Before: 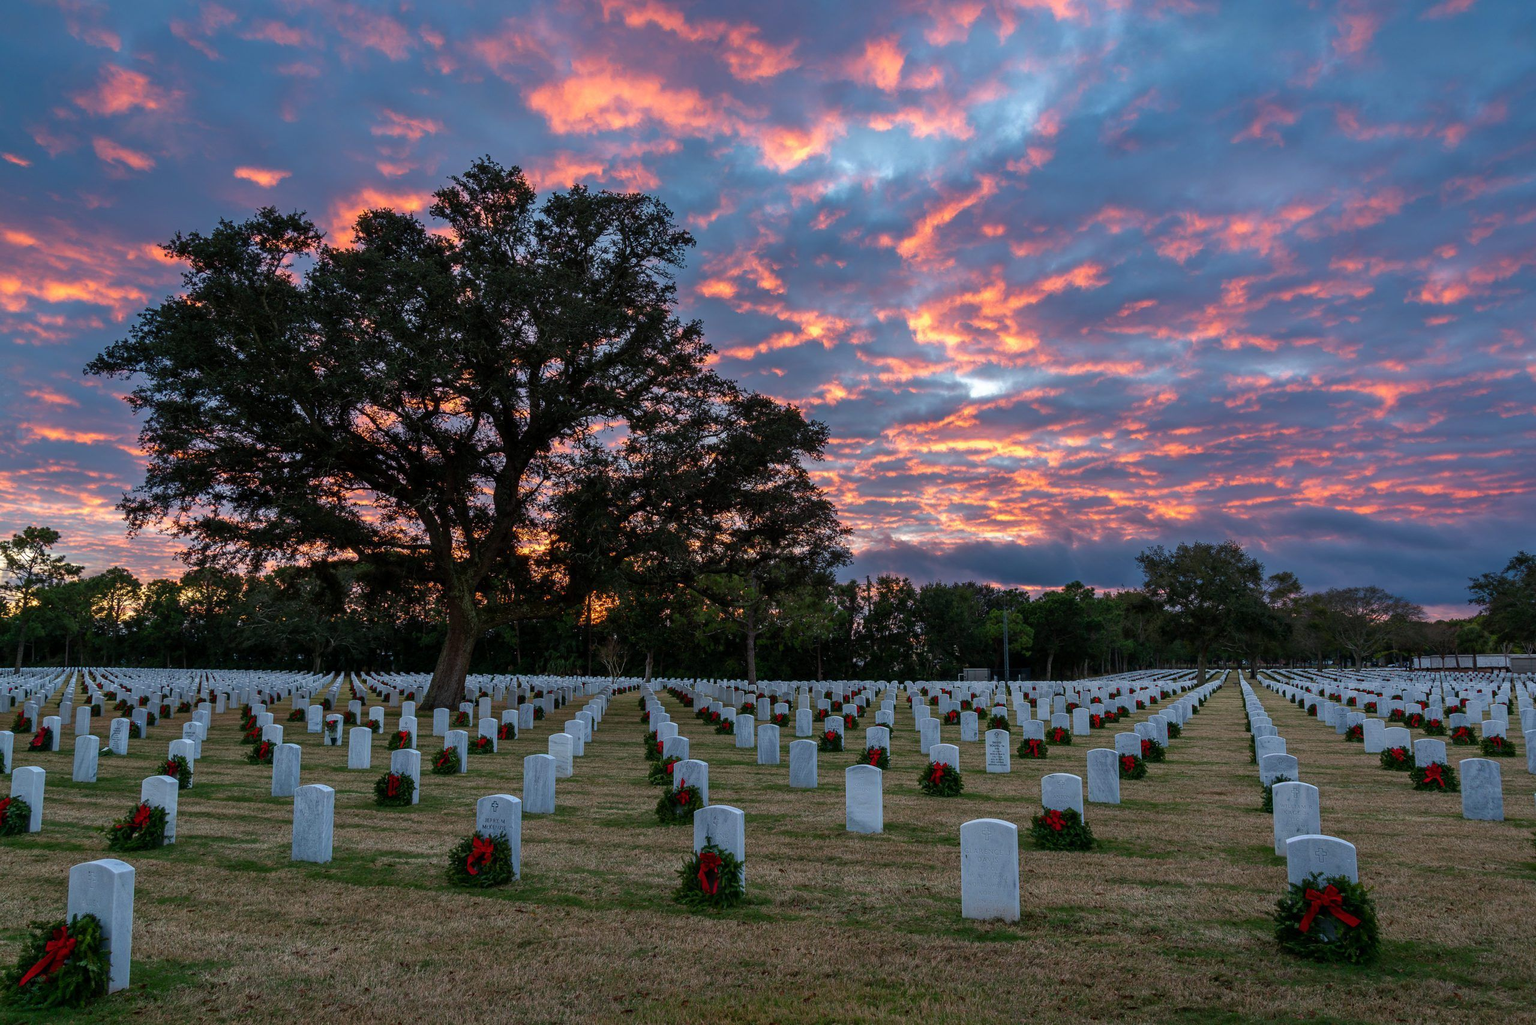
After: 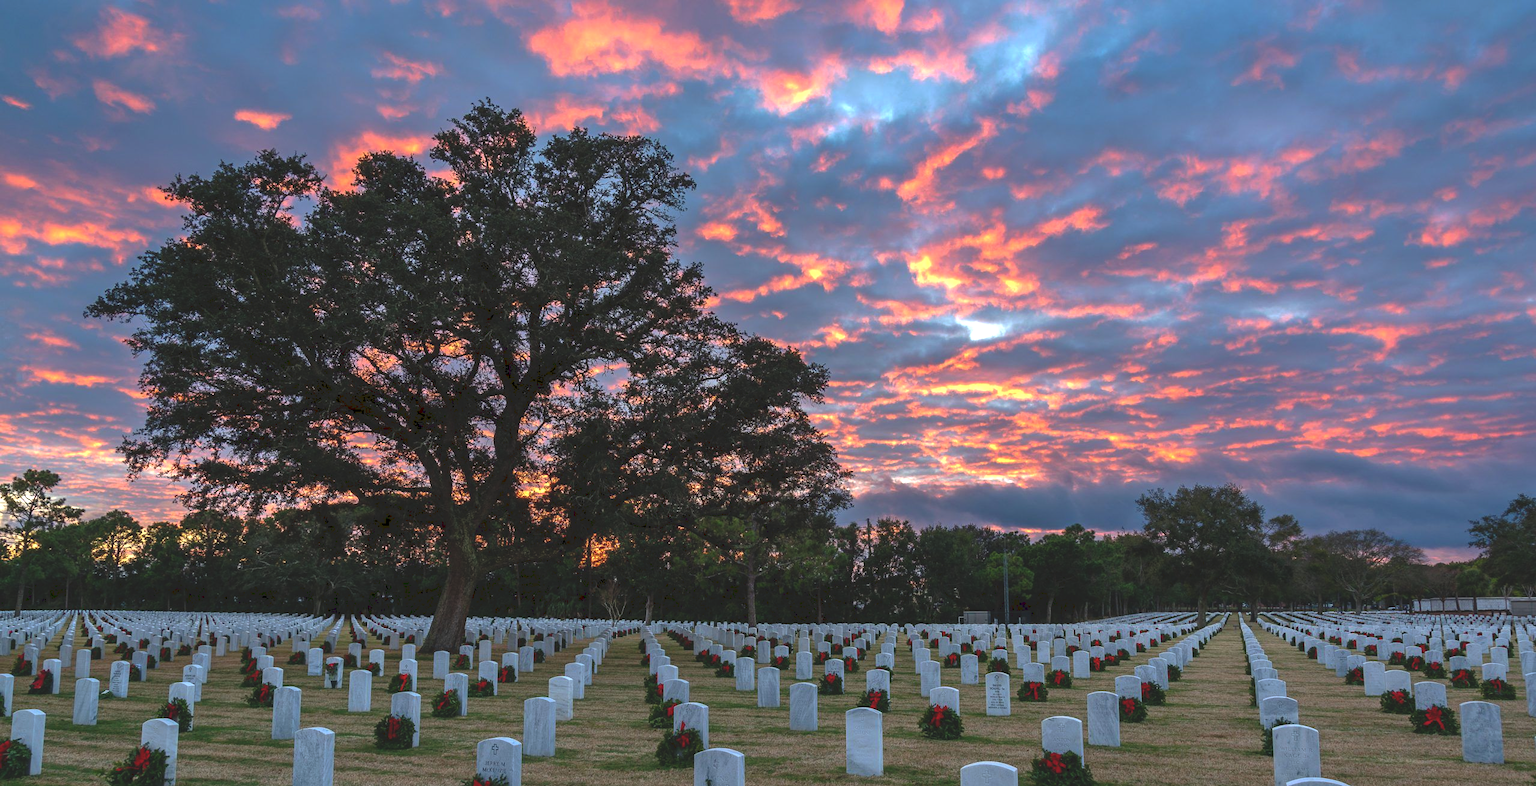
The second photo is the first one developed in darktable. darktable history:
tone curve: curves: ch0 [(0, 0) (0.003, 0.126) (0.011, 0.129) (0.025, 0.133) (0.044, 0.143) (0.069, 0.155) (0.1, 0.17) (0.136, 0.189) (0.177, 0.217) (0.224, 0.25) (0.277, 0.293) (0.335, 0.346) (0.399, 0.398) (0.468, 0.456) (0.543, 0.517) (0.623, 0.583) (0.709, 0.659) (0.801, 0.756) (0.898, 0.856) (1, 1)], preserve colors none
exposure: exposure 0.6 EV, compensate highlight preservation false
crop: top 5.667%, bottom 17.637%
shadows and highlights: shadows 25, white point adjustment -3, highlights -30
